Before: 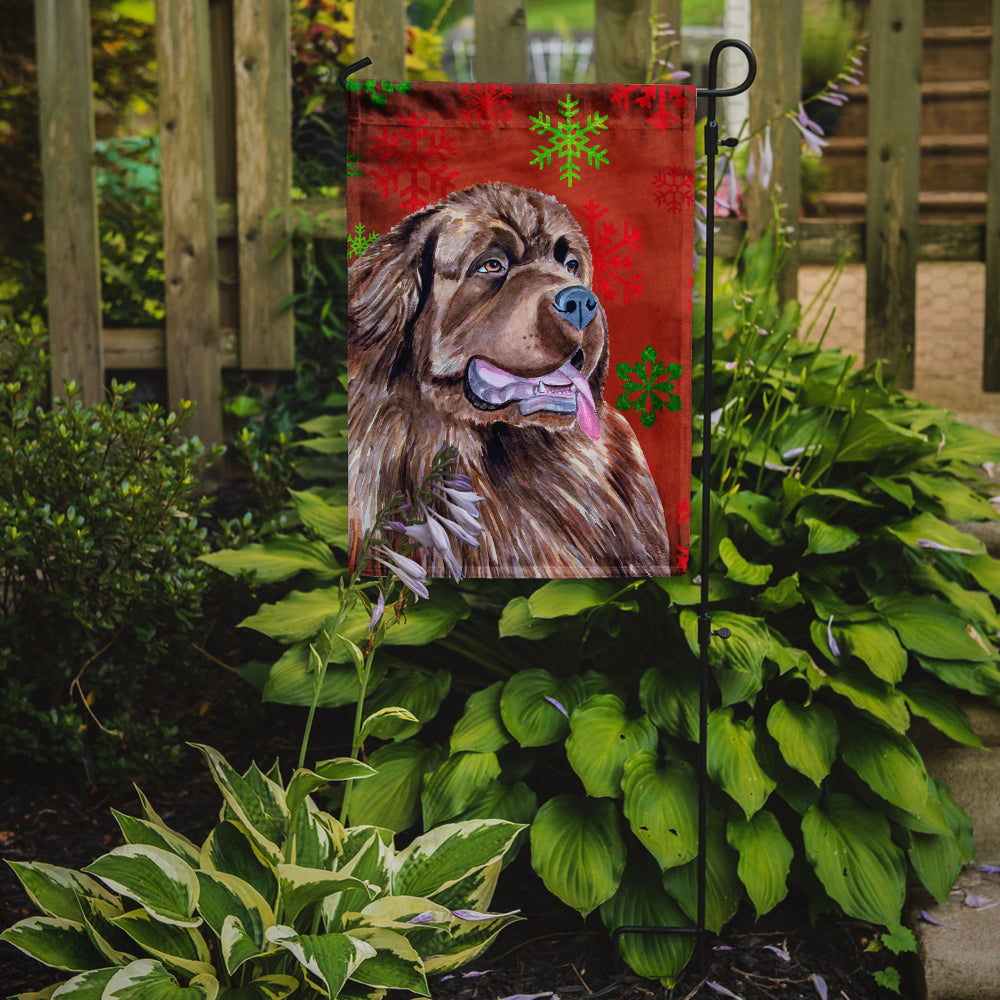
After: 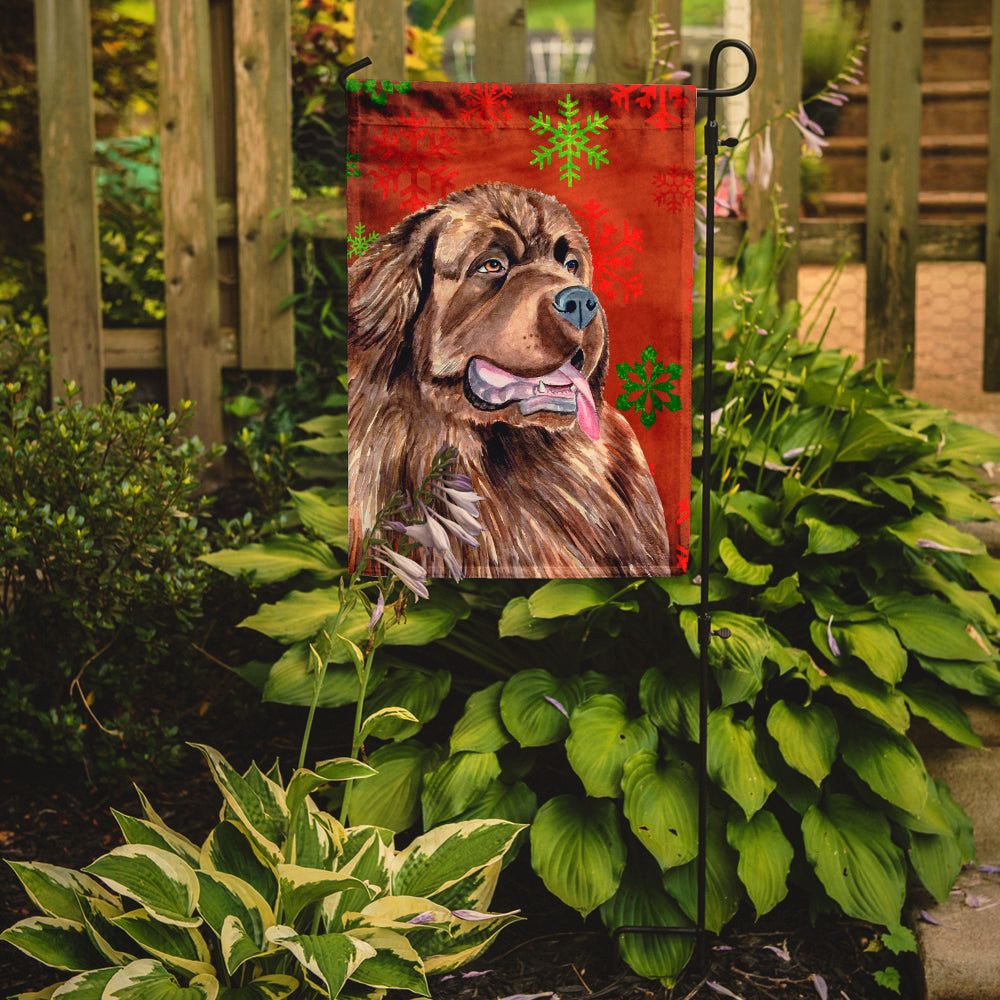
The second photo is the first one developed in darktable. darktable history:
white balance: red 1.123, blue 0.83
tone curve: curves: ch0 [(0, 0) (0.003, 0.049) (0.011, 0.051) (0.025, 0.055) (0.044, 0.065) (0.069, 0.081) (0.1, 0.11) (0.136, 0.15) (0.177, 0.195) (0.224, 0.242) (0.277, 0.308) (0.335, 0.375) (0.399, 0.436) (0.468, 0.5) (0.543, 0.574) (0.623, 0.665) (0.709, 0.761) (0.801, 0.851) (0.898, 0.933) (1, 1)], preserve colors none
